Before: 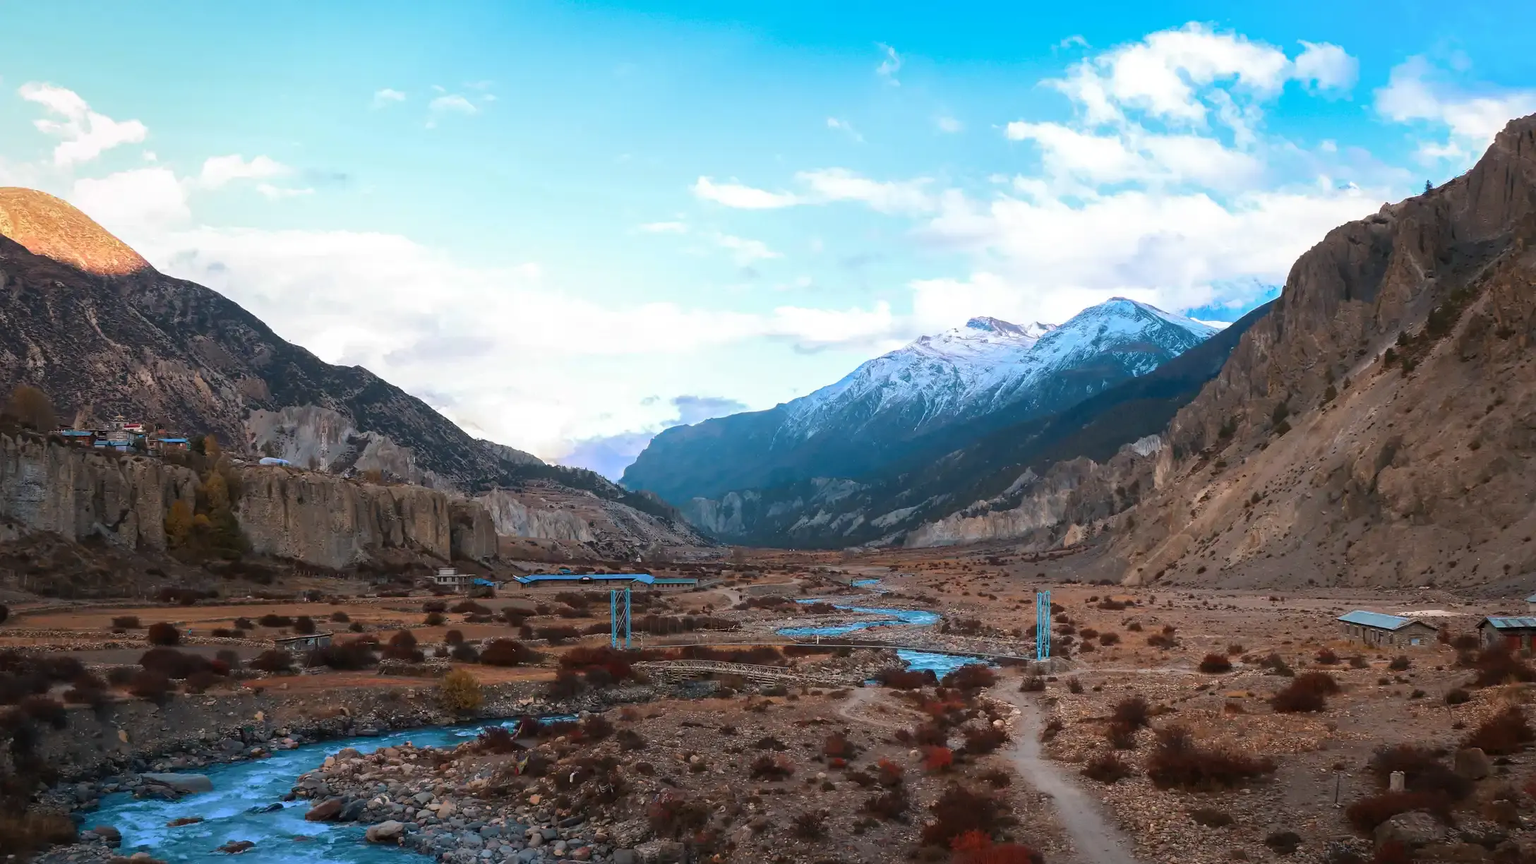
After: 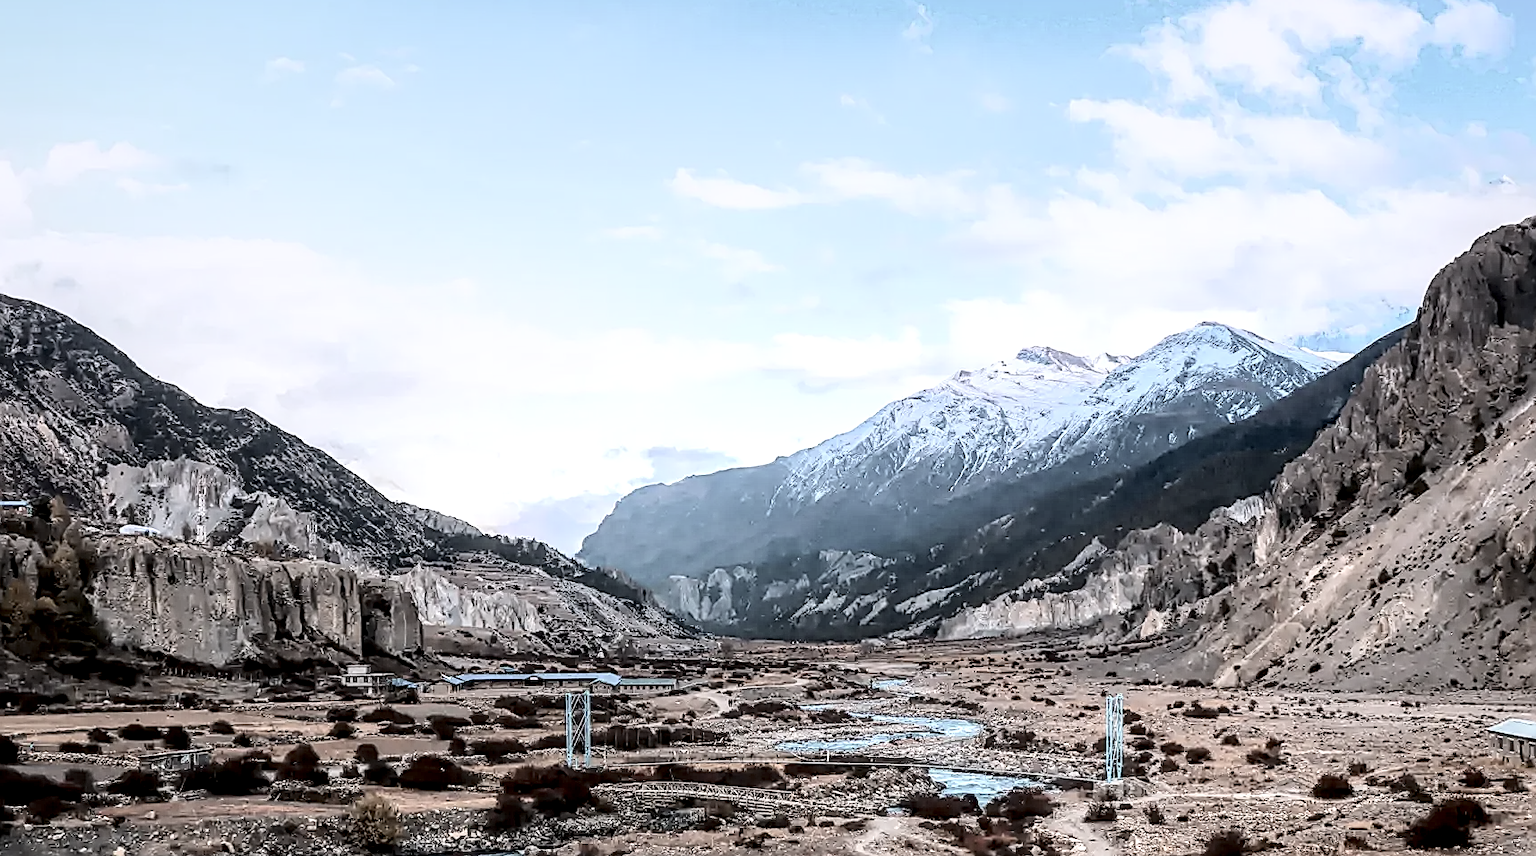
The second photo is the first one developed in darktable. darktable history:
crop and rotate: left 10.77%, top 5.1%, right 10.41%, bottom 16.76%
contrast brightness saturation: contrast -0.1, saturation -0.1
graduated density: hue 238.83°, saturation 50%
tone curve: curves: ch0 [(0, 0) (0.003, 0.001) (0.011, 0.004) (0.025, 0.008) (0.044, 0.015) (0.069, 0.022) (0.1, 0.031) (0.136, 0.052) (0.177, 0.101) (0.224, 0.181) (0.277, 0.289) (0.335, 0.418) (0.399, 0.541) (0.468, 0.65) (0.543, 0.739) (0.623, 0.817) (0.709, 0.882) (0.801, 0.919) (0.898, 0.958) (1, 1)], color space Lab, independent channels, preserve colors none
sharpen: amount 1
color correction: saturation 0.5
exposure: black level correction 0.003, exposure 0.383 EV, compensate highlight preservation false
local contrast: detail 160%
